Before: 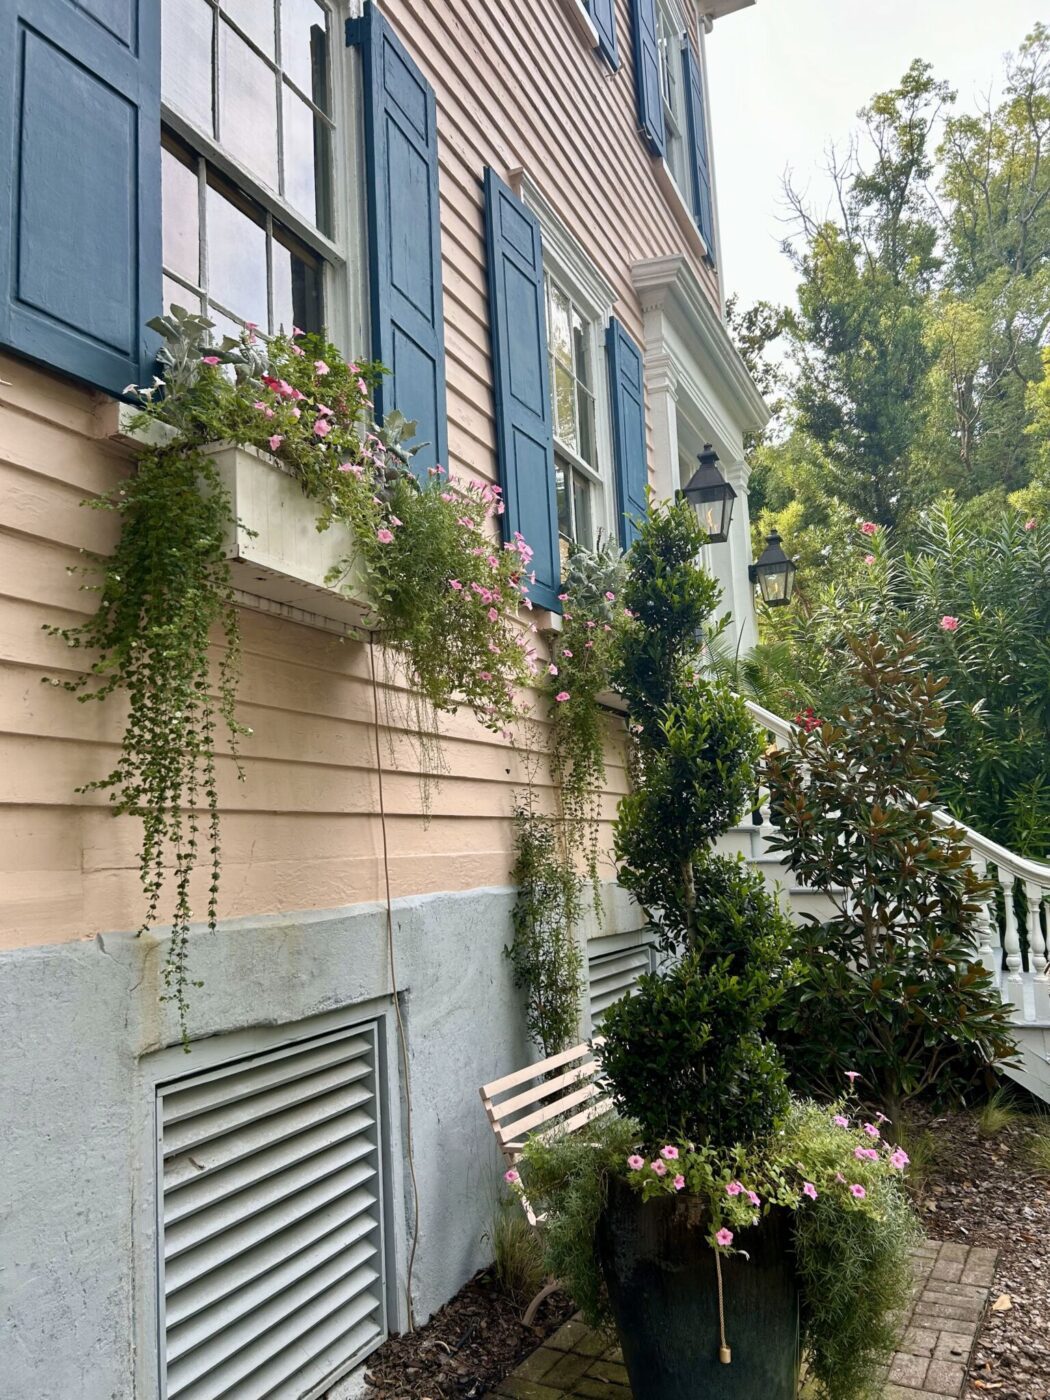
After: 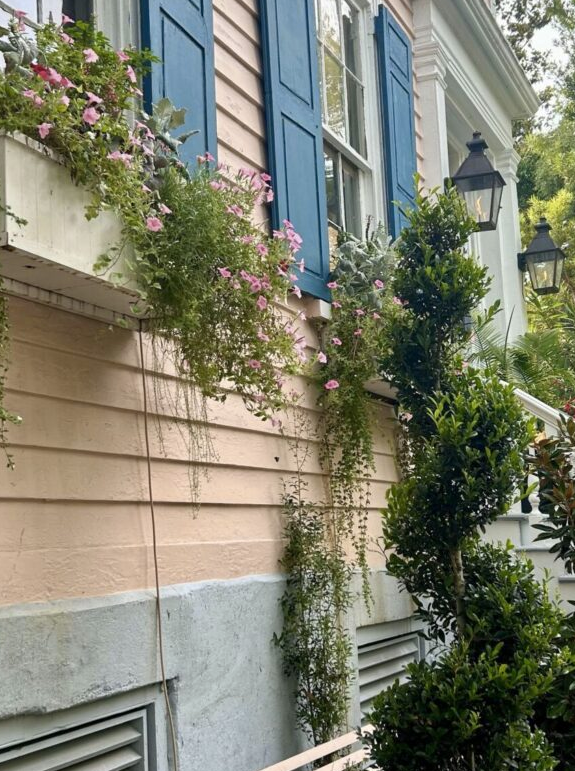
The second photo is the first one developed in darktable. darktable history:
crop and rotate: left 22.052%, top 22.346%, right 23.133%, bottom 22.557%
color zones: curves: ch0 [(0.068, 0.464) (0.25, 0.5) (0.48, 0.508) (0.75, 0.536) (0.886, 0.476) (0.967, 0.456)]; ch1 [(0.066, 0.456) (0.25, 0.5) (0.616, 0.508) (0.746, 0.56) (0.934, 0.444)], mix 20.04%
